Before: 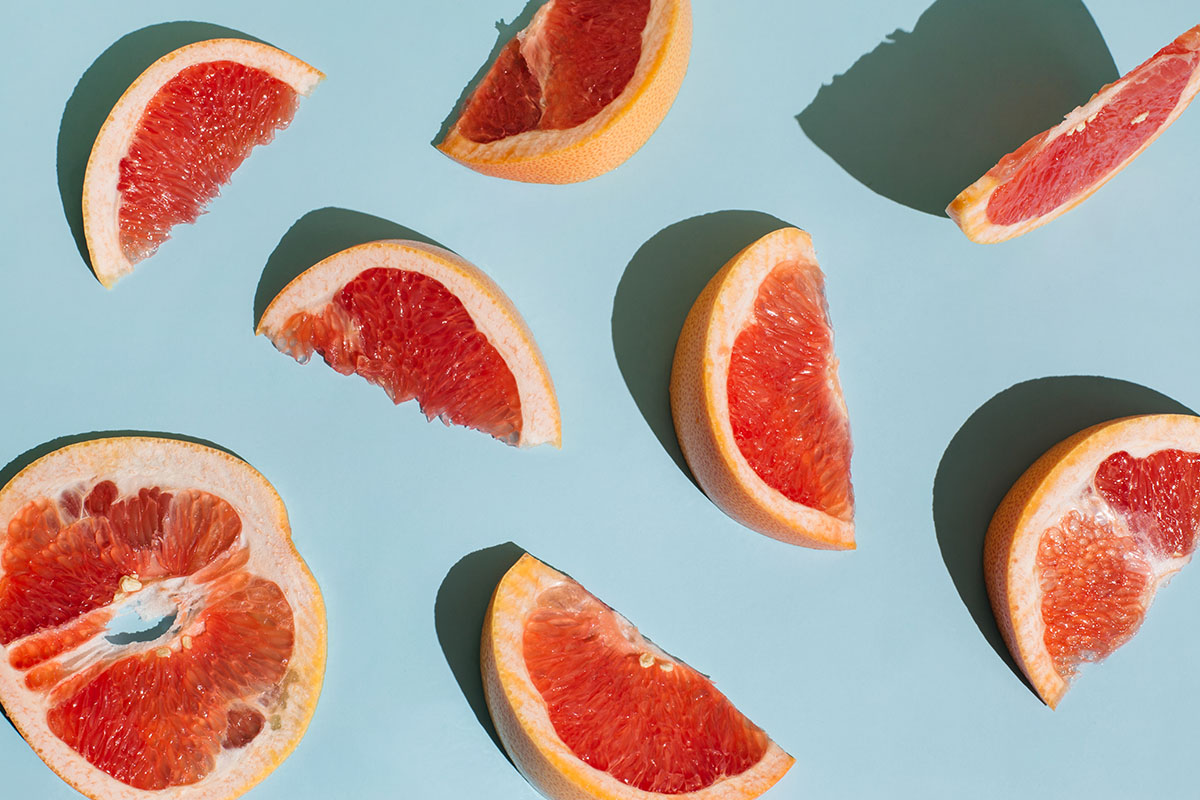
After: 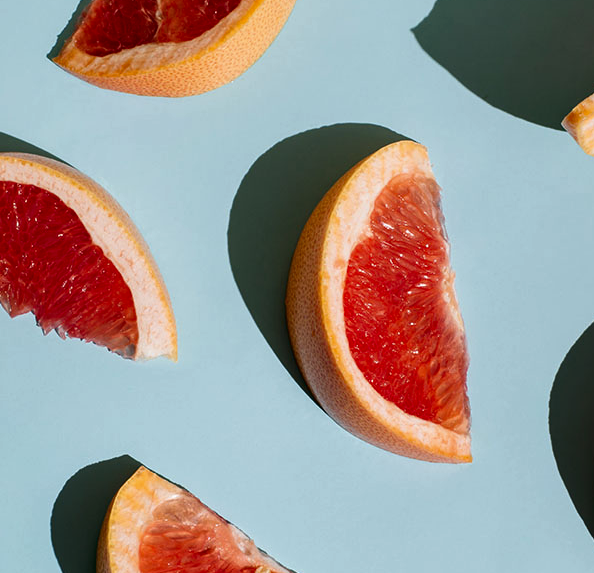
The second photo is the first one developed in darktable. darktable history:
crop: left 32.052%, top 10.96%, right 18.418%, bottom 17.399%
contrast brightness saturation: contrast 0.075
tone curve: curves: ch0 [(0, 0) (0.153, 0.06) (1, 1)], color space Lab, independent channels, preserve colors none
